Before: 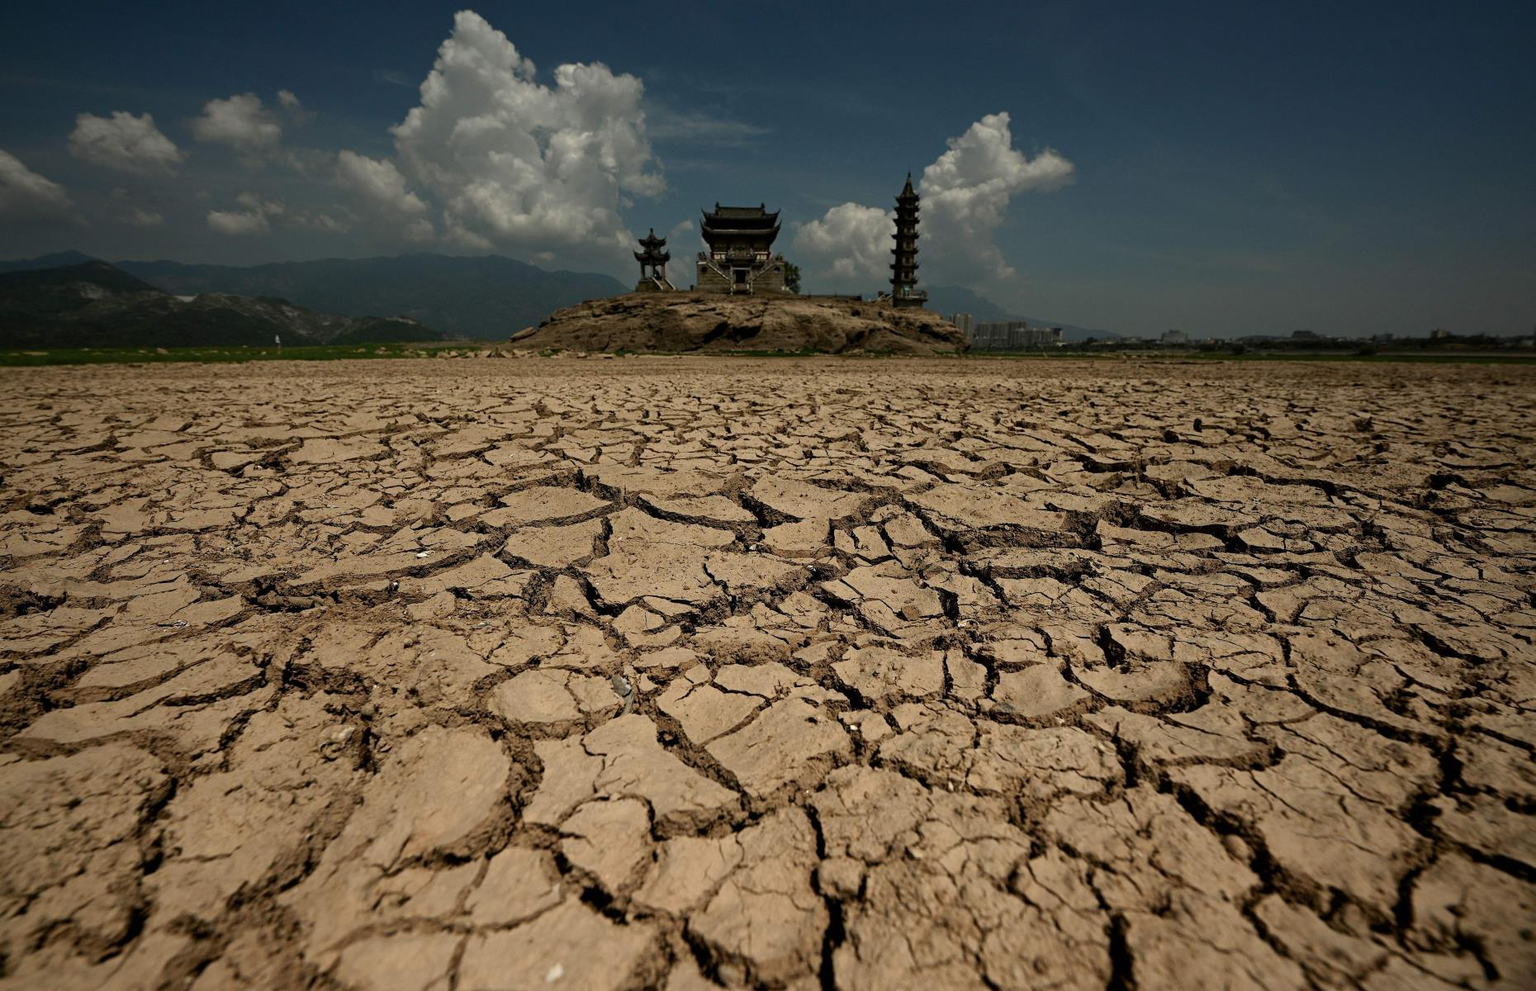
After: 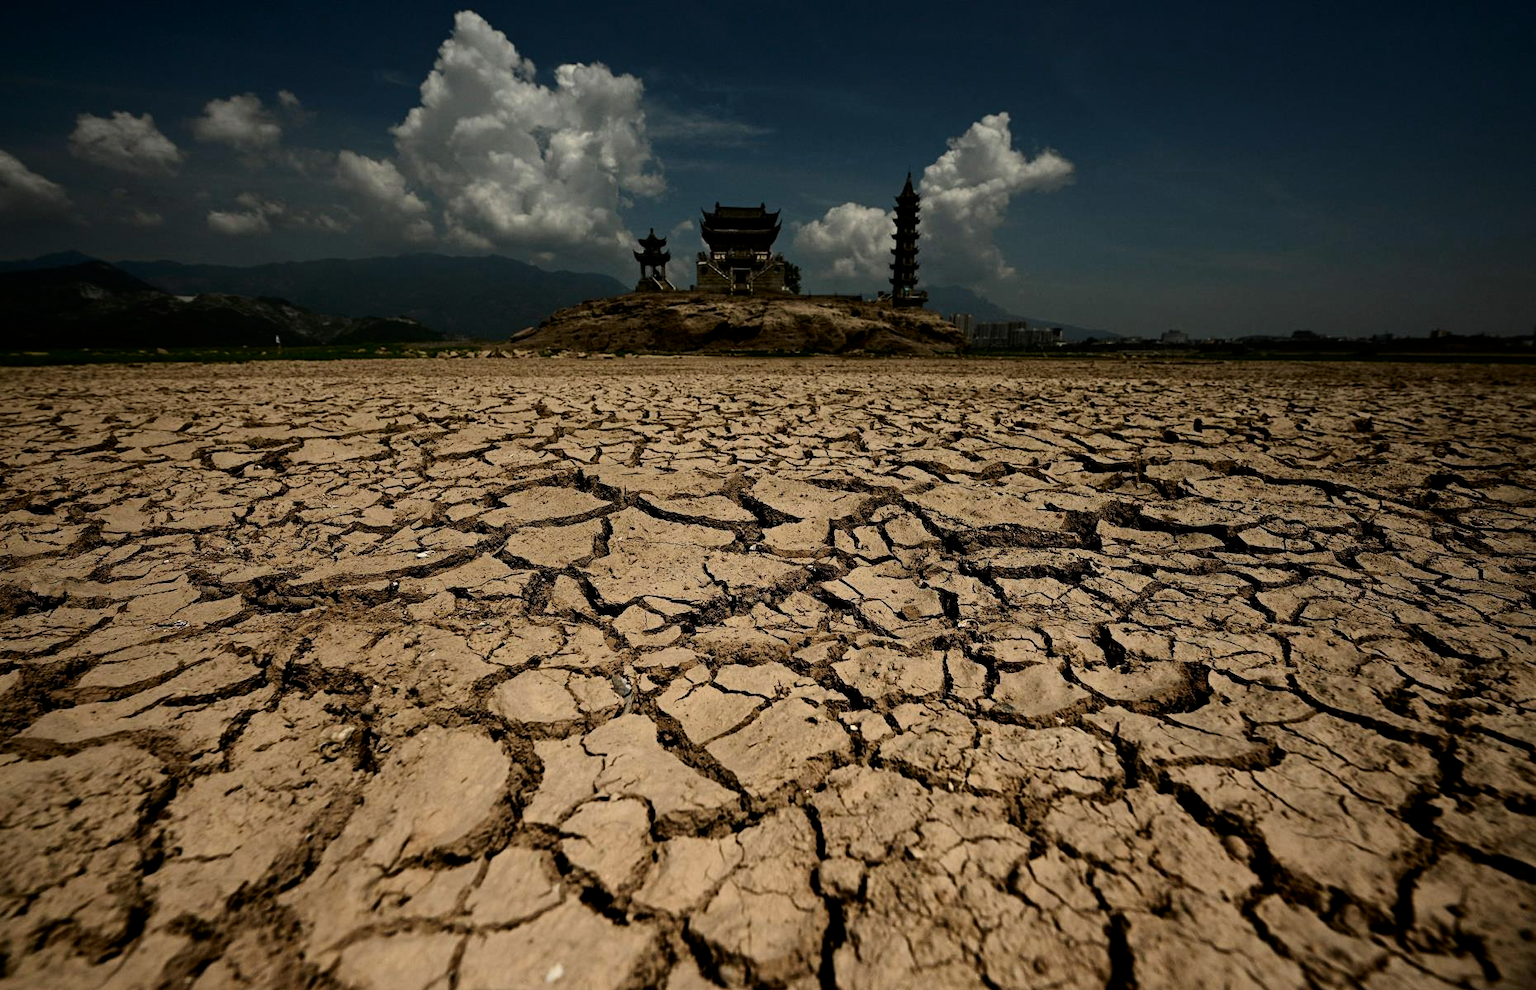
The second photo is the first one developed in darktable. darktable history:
contrast brightness saturation: contrast 0.13, brightness -0.05, saturation 0.16
color balance rgb: perceptual saturation grading › global saturation 10%, global vibrance 10%
color correction: saturation 0.85
filmic rgb: black relative exposure -8.07 EV, white relative exposure 3 EV, hardness 5.35, contrast 1.25
